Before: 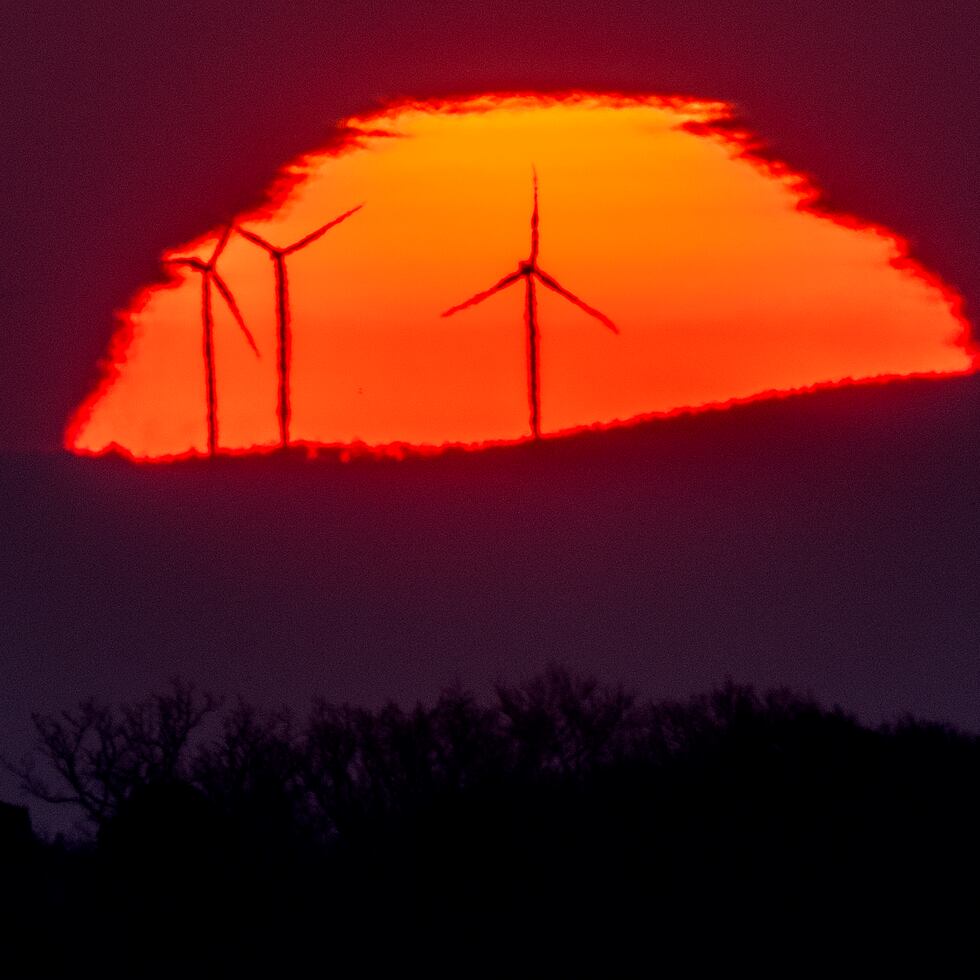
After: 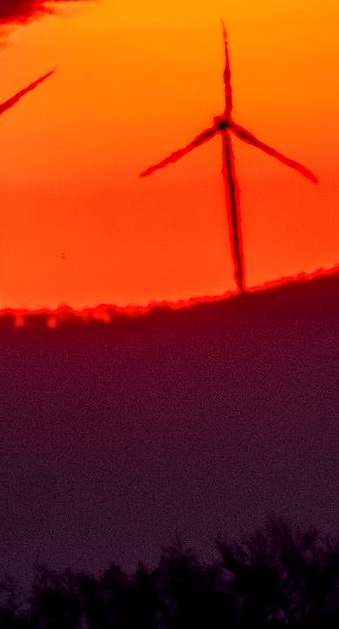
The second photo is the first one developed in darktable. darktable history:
crop and rotate: left 29.476%, top 10.214%, right 35.32%, bottom 17.333%
local contrast: on, module defaults
rotate and perspective: rotation -3.52°, crop left 0.036, crop right 0.964, crop top 0.081, crop bottom 0.919
